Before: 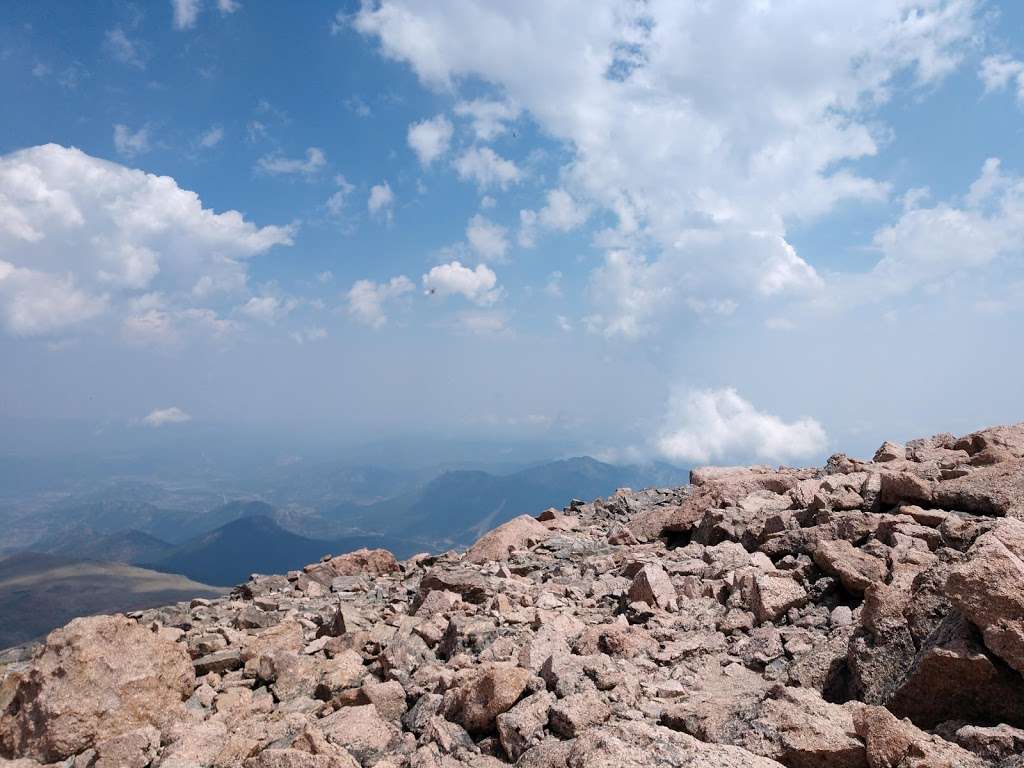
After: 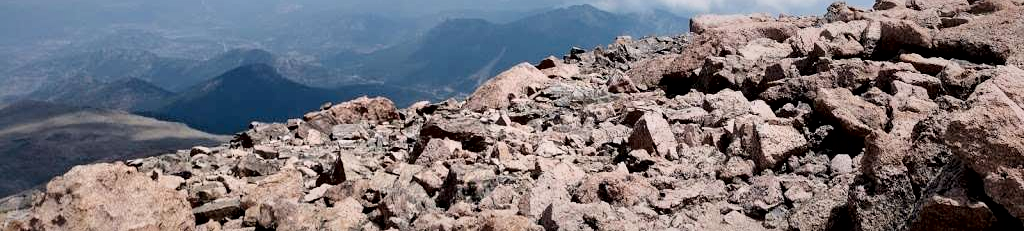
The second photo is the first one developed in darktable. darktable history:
tone equalizer: on, module defaults
filmic rgb: black relative exposure -7.65 EV, white relative exposure 4.56 EV, hardness 3.61, color science v6 (2022)
crop and rotate: top 58.915%, bottom 10.942%
local contrast: mode bilateral grid, contrast 44, coarseness 69, detail 215%, midtone range 0.2
